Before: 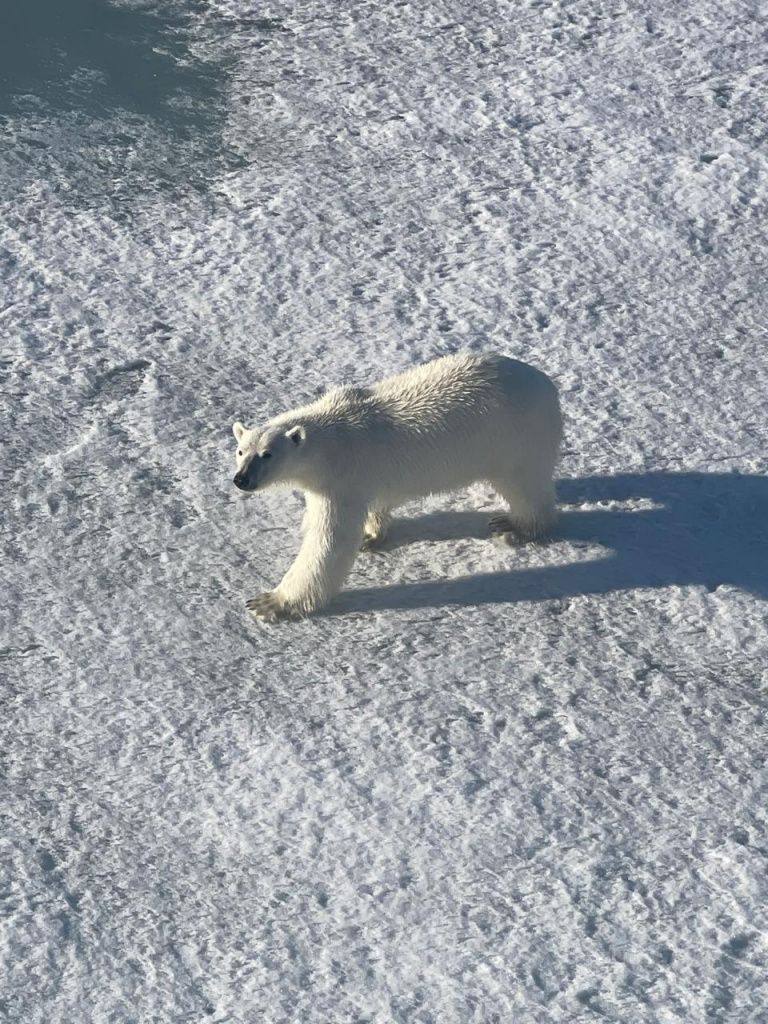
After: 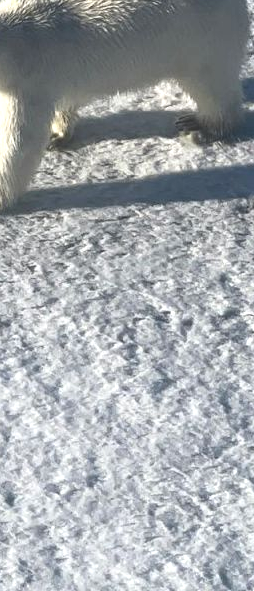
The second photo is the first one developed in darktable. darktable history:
tone equalizer: -8 EV -0.417 EV, -7 EV -0.389 EV, -6 EV -0.333 EV, -5 EV -0.222 EV, -3 EV 0.222 EV, -2 EV 0.333 EV, -1 EV 0.389 EV, +0 EV 0.417 EV, edges refinement/feathering 500, mask exposure compensation -1.57 EV, preserve details no
crop: left 40.878%, top 39.176%, right 25.993%, bottom 3.081%
